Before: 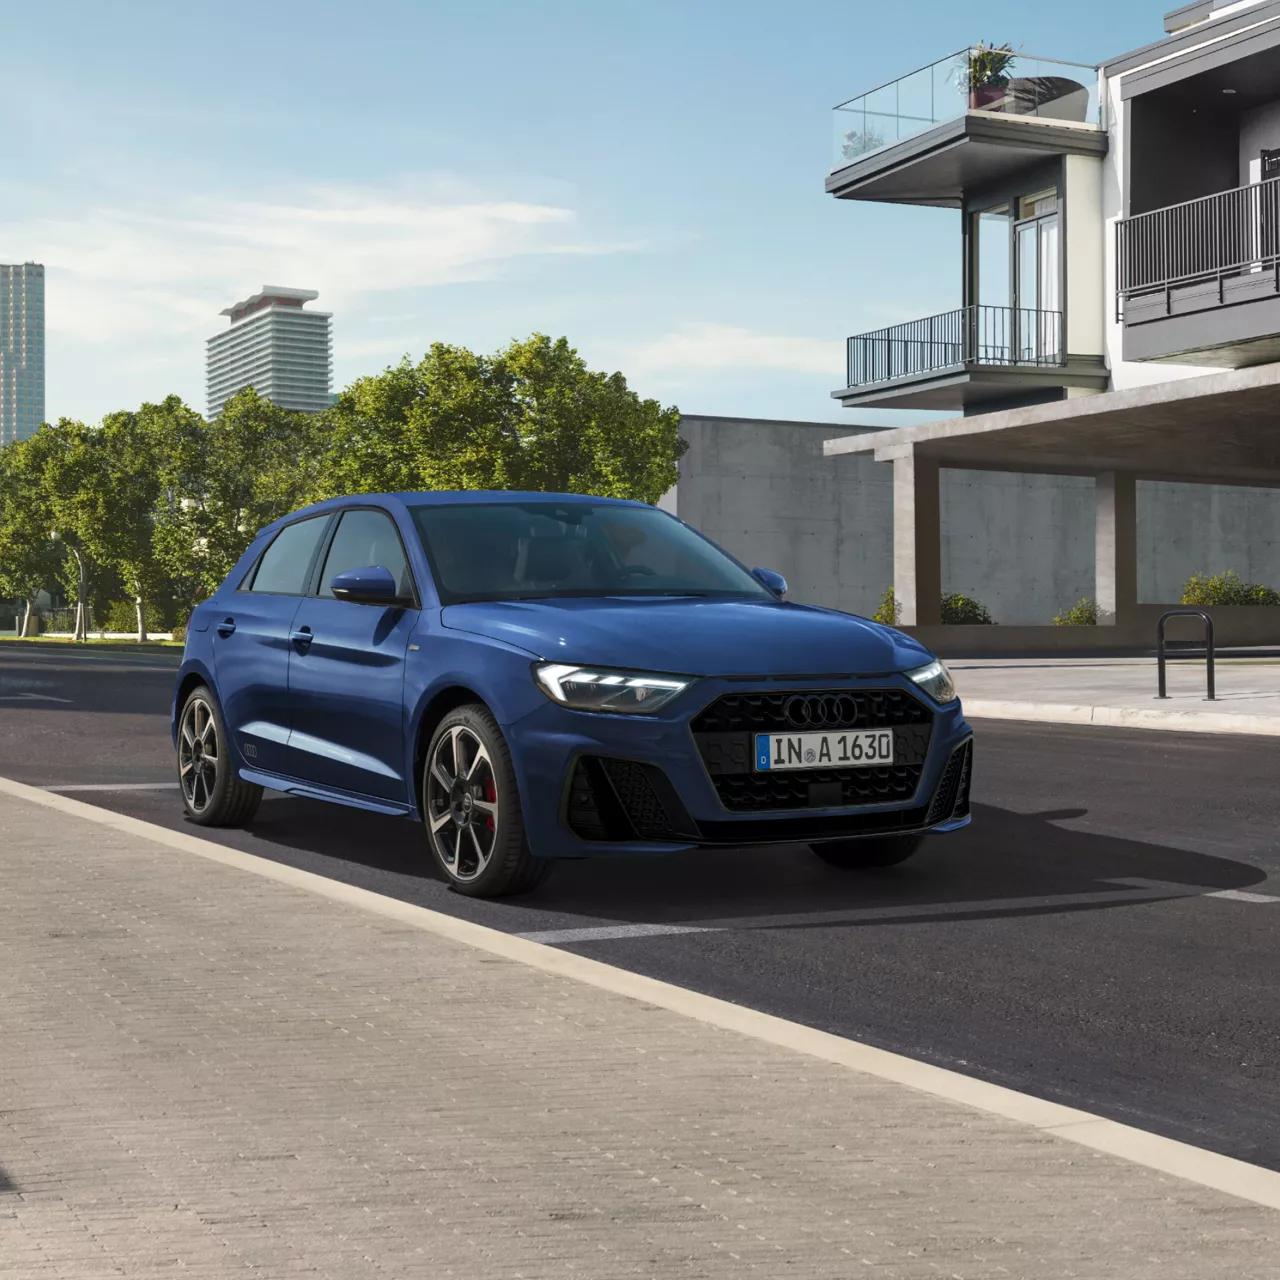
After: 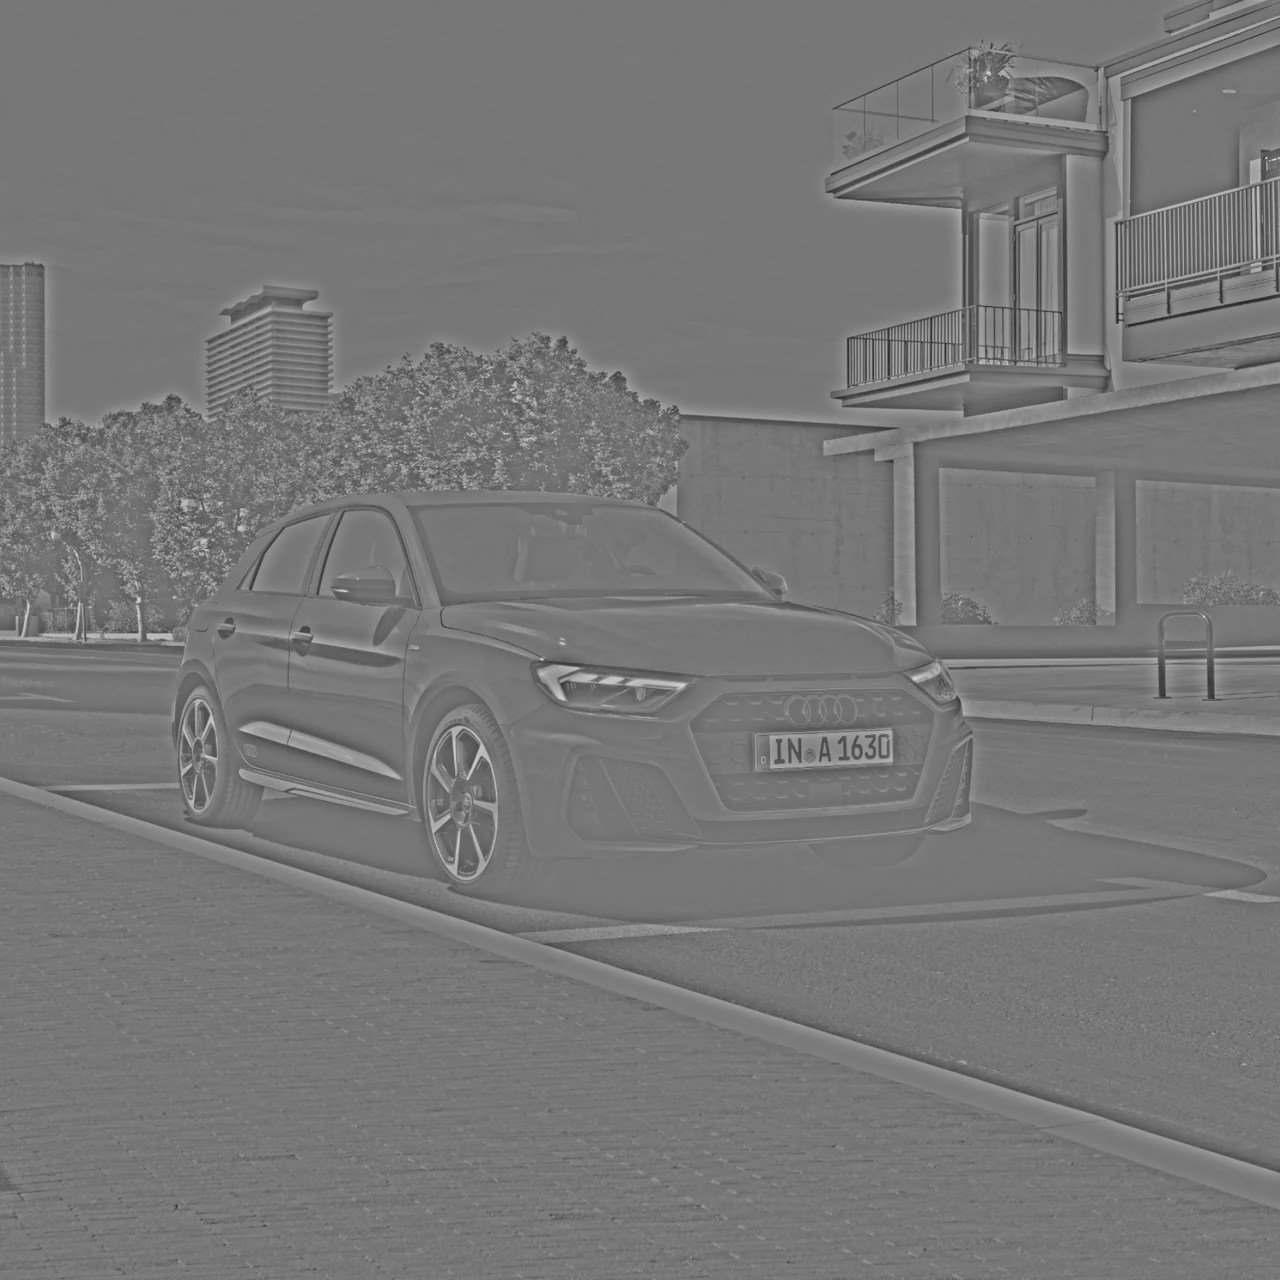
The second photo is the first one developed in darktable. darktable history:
haze removal: compatibility mode true, adaptive false
white balance: red 0.954, blue 1.079
highpass: sharpness 25.84%, contrast boost 14.94%
